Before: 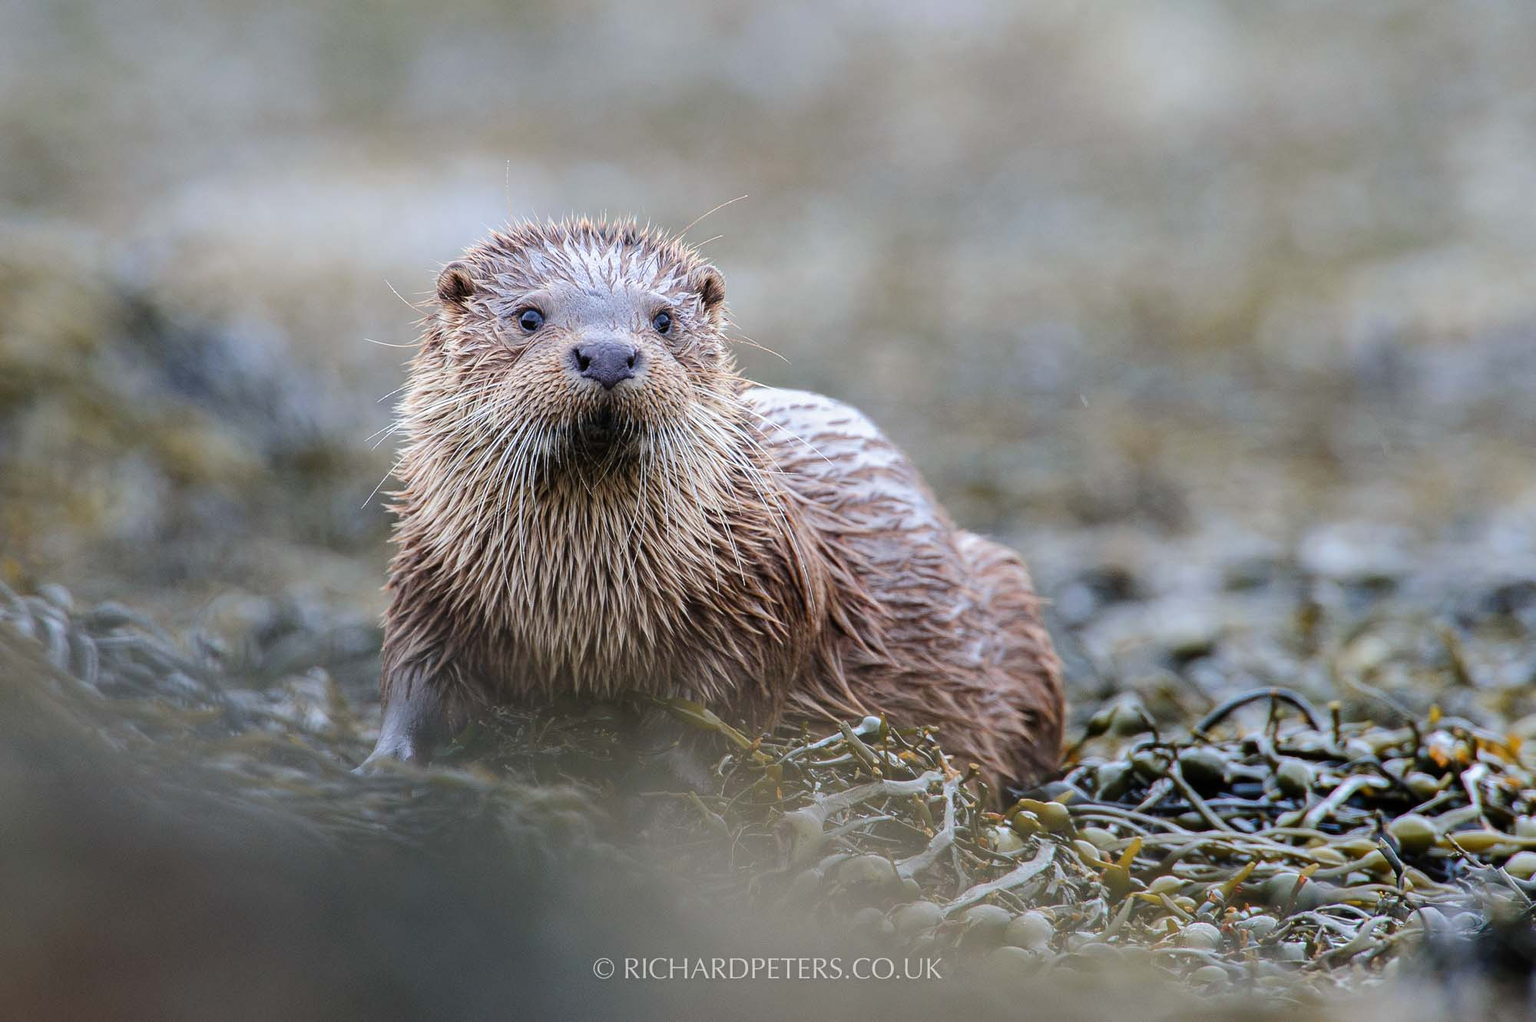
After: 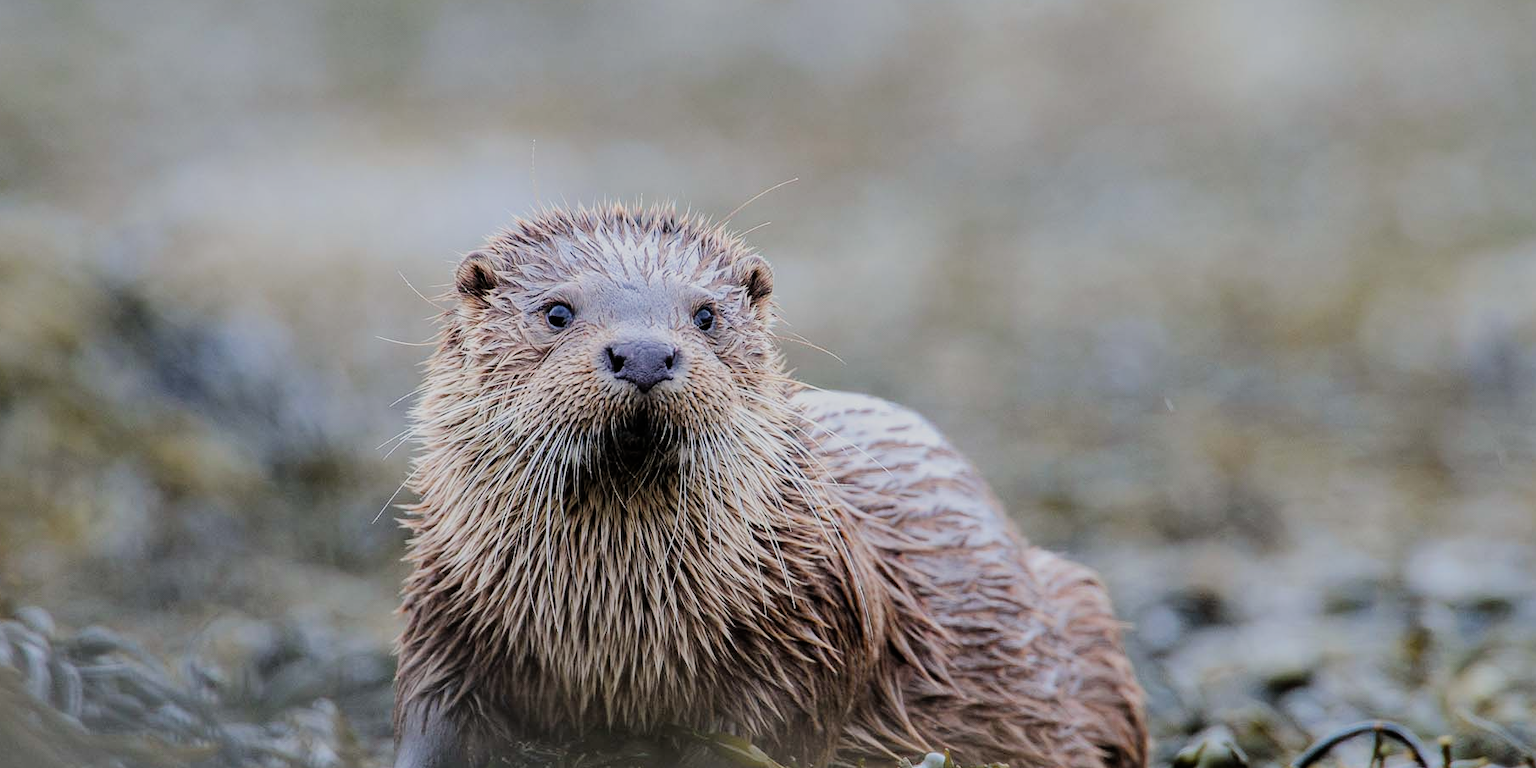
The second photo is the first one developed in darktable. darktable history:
filmic rgb: black relative exposure -7.65 EV, white relative exposure 4.56 EV, threshold 5.98 EV, hardness 3.61, contrast 1.058, enable highlight reconstruction true
crop: left 1.551%, top 3.379%, right 7.733%, bottom 28.407%
